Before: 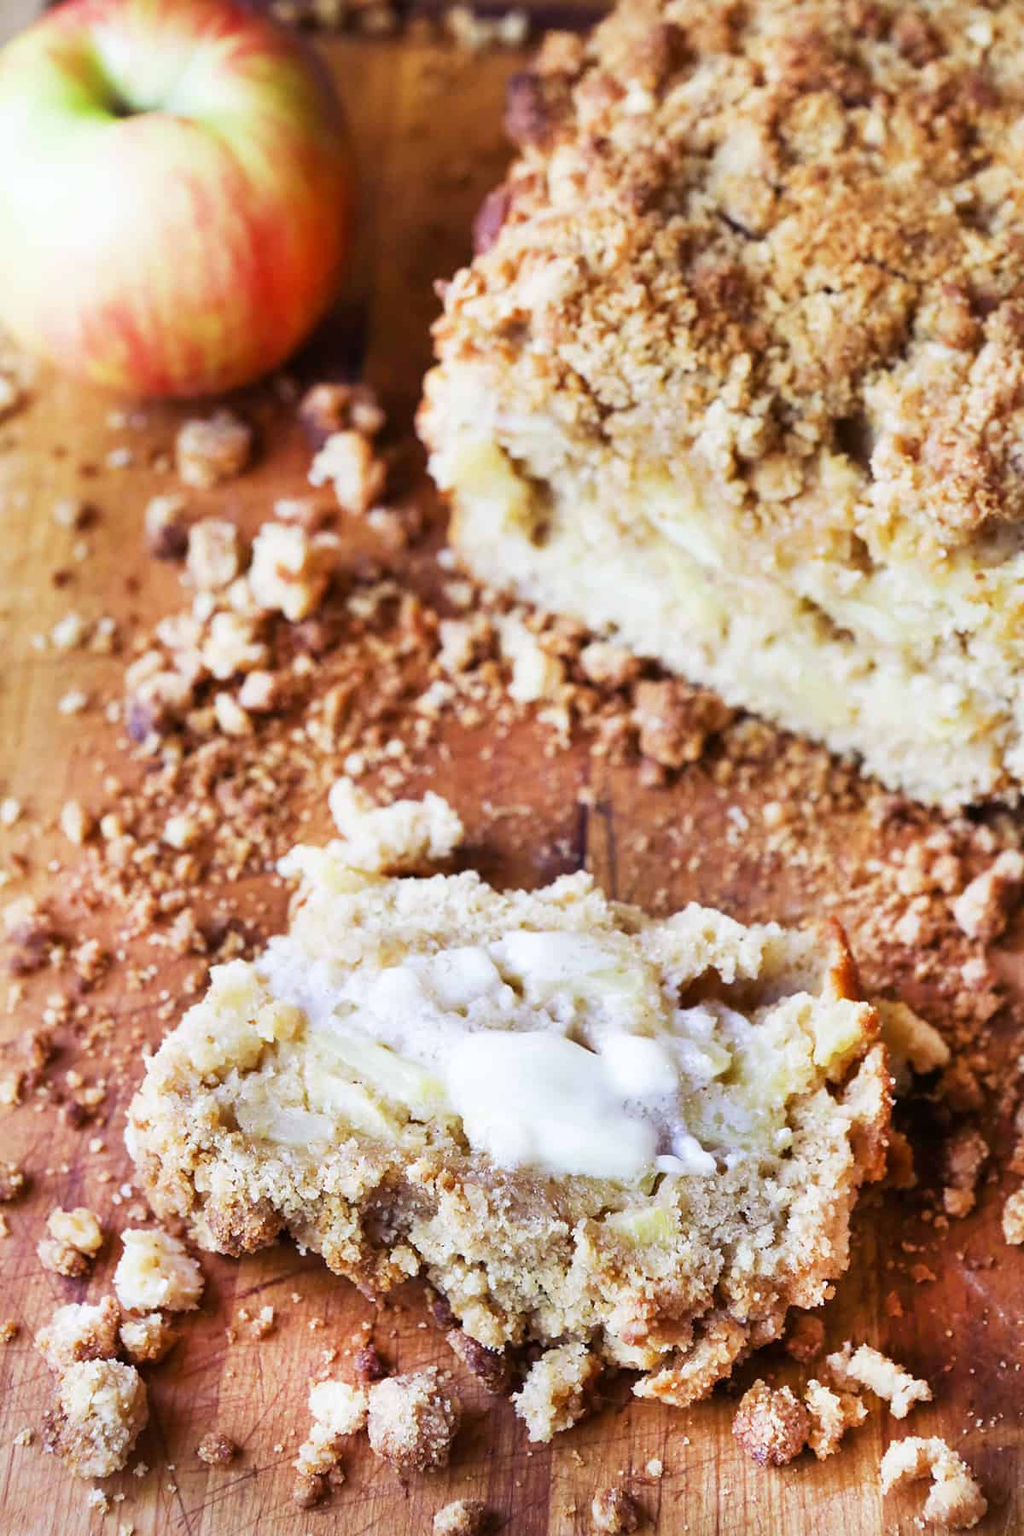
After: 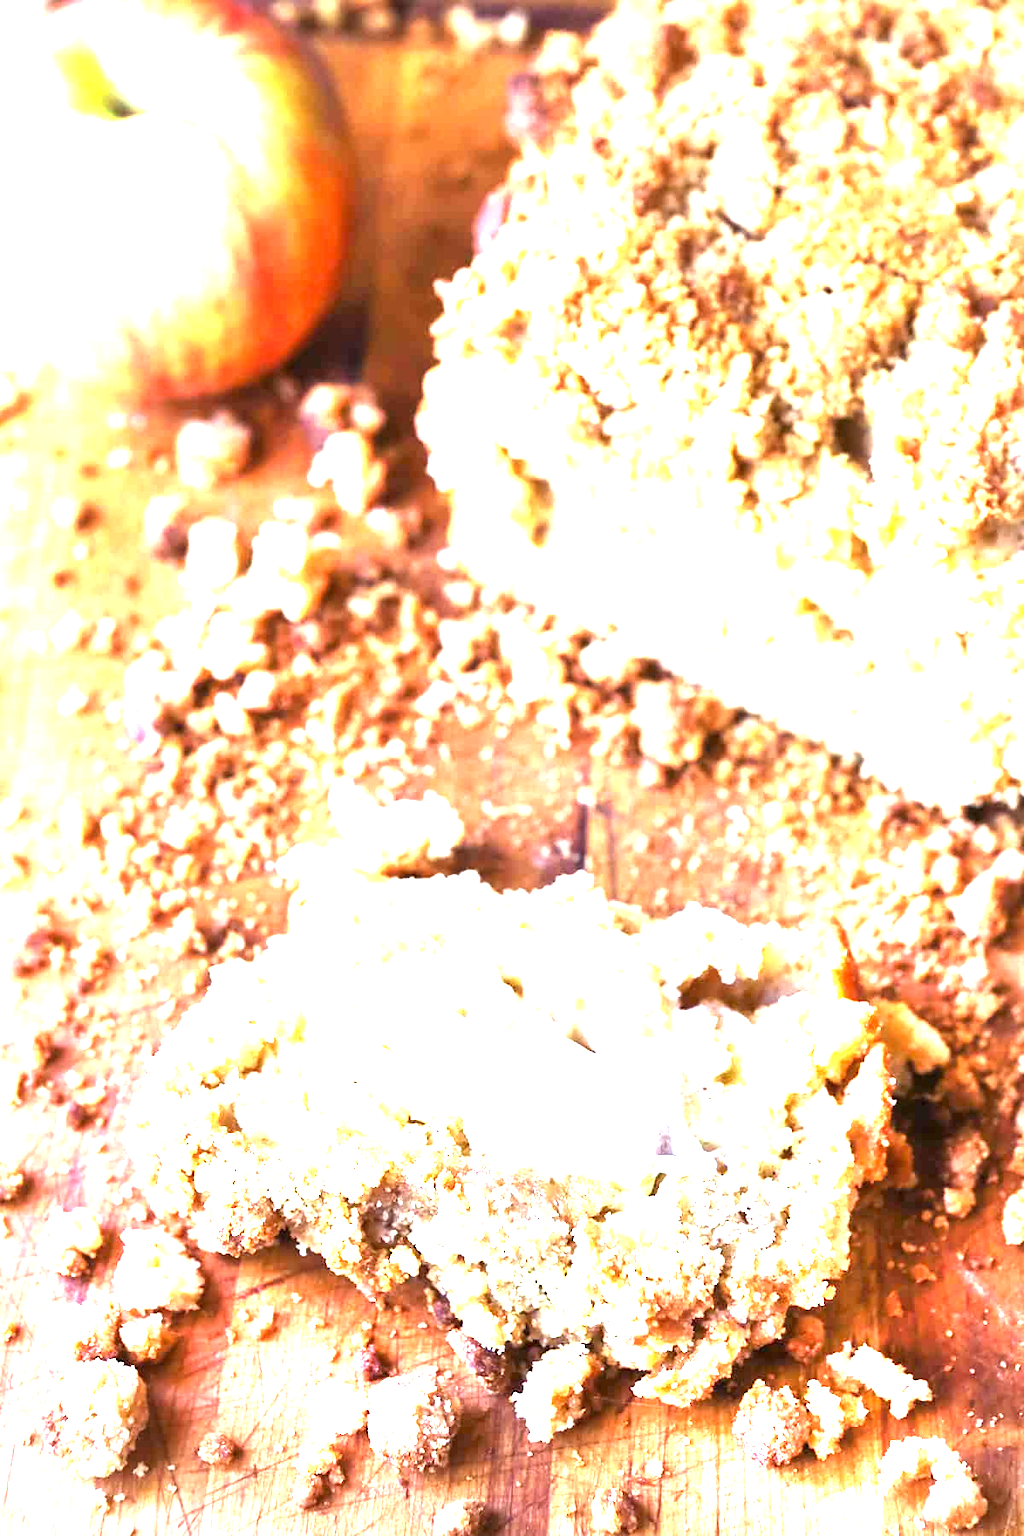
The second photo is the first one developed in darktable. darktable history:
exposure: black level correction 0, exposure 2.117 EV, compensate exposure bias true, compensate highlight preservation false
tone equalizer: mask exposure compensation -0.515 EV
